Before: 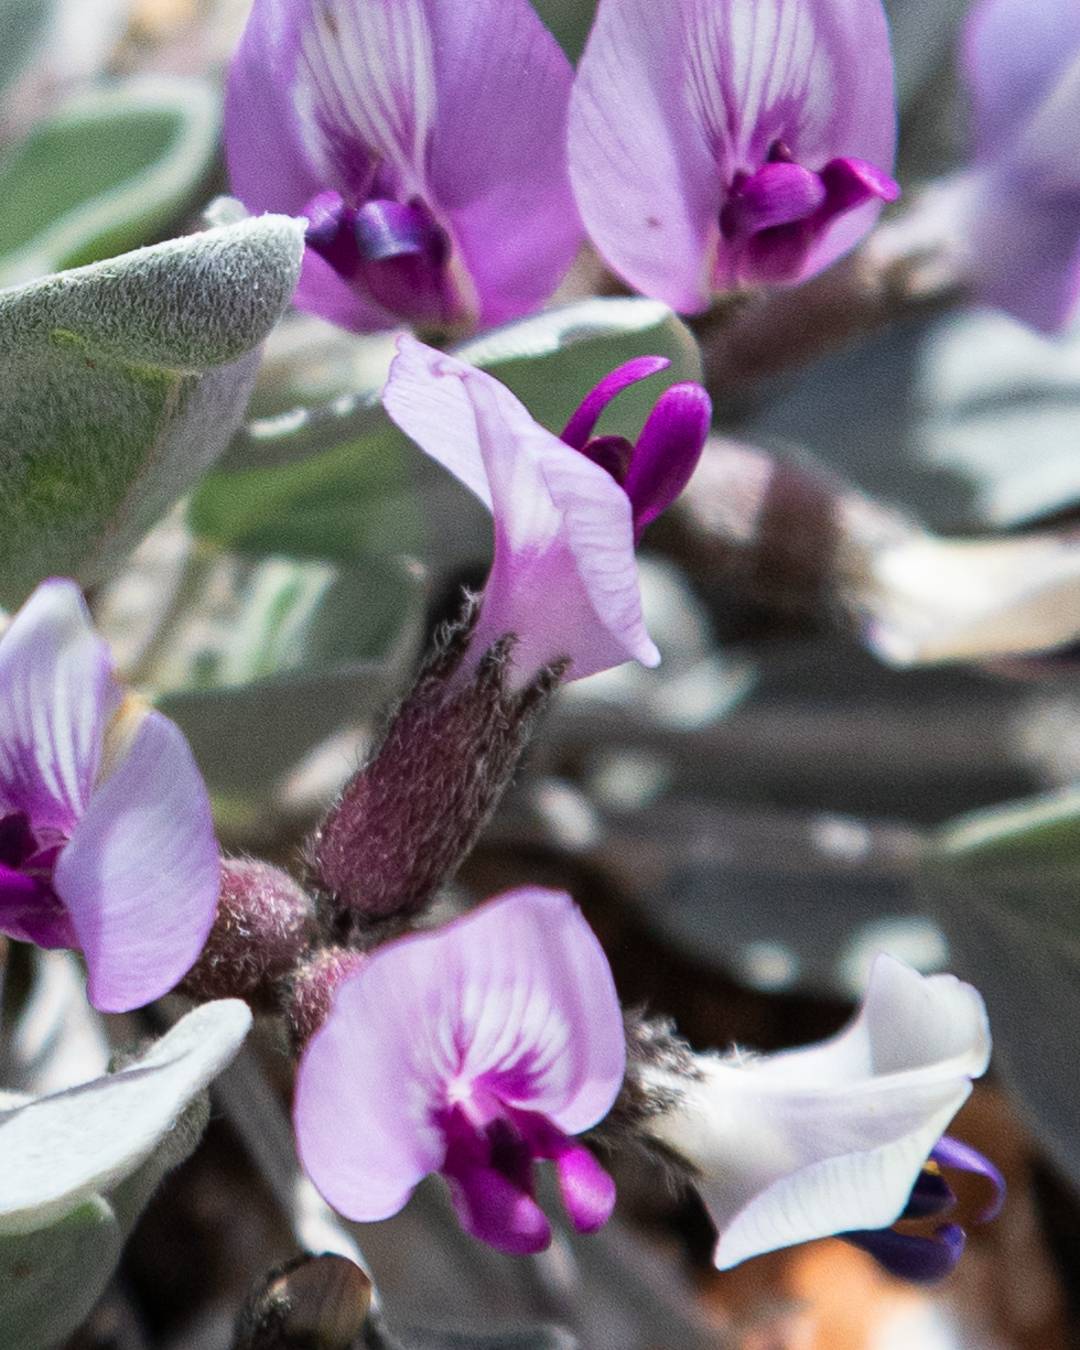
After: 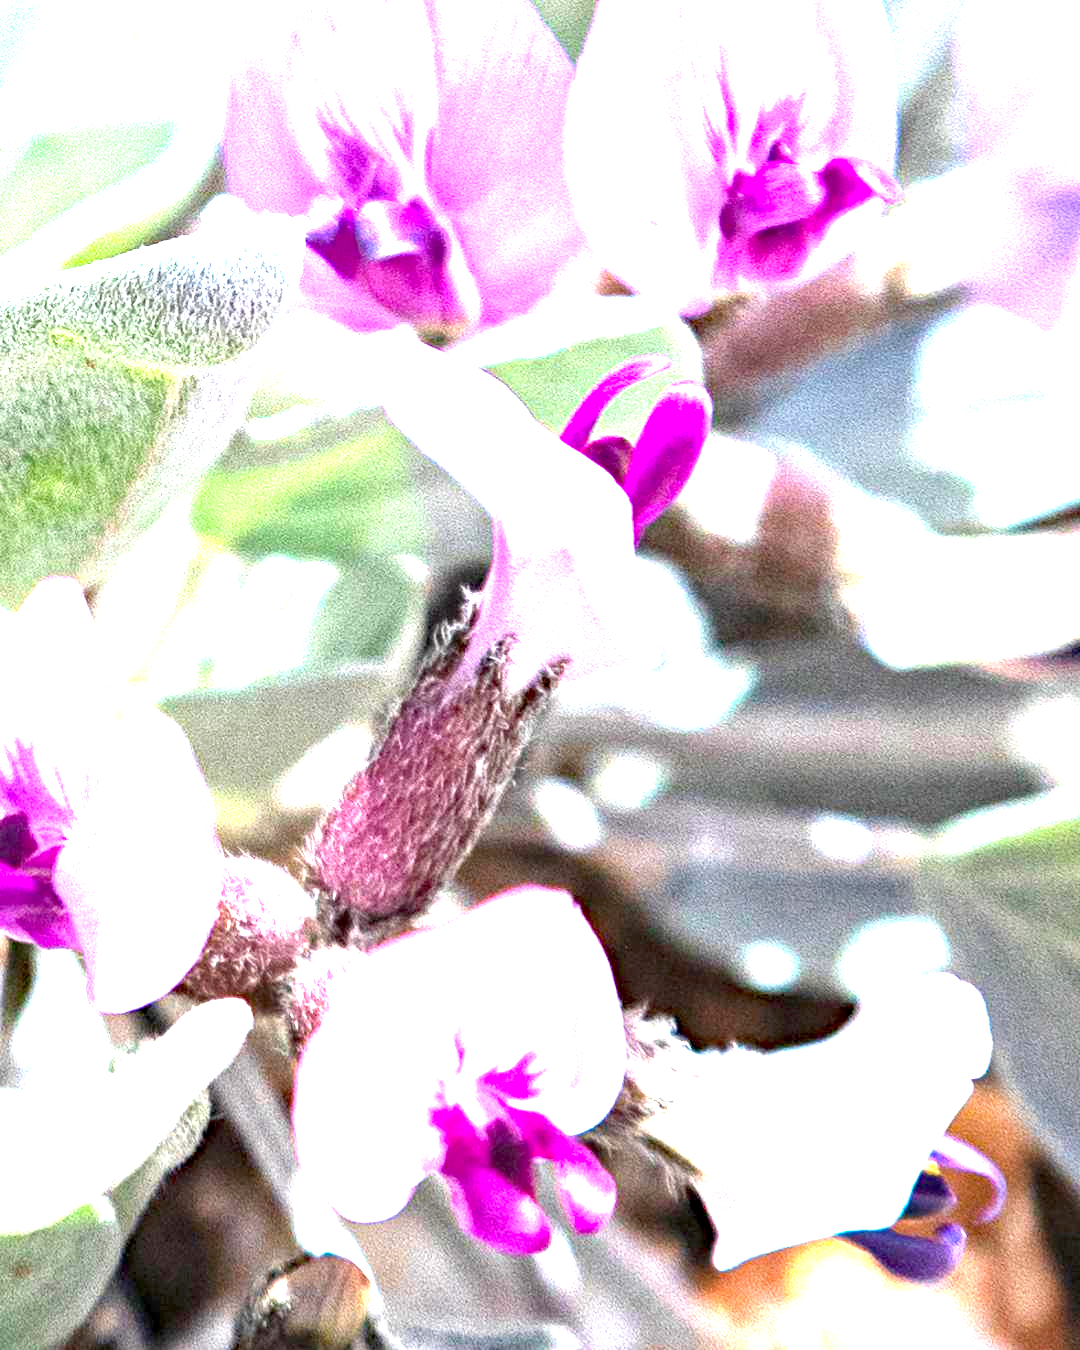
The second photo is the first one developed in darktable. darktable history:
exposure: exposure 3.048 EV, compensate exposure bias true, compensate highlight preservation false
haze removal: strength 0.301, distance 0.248, adaptive false
